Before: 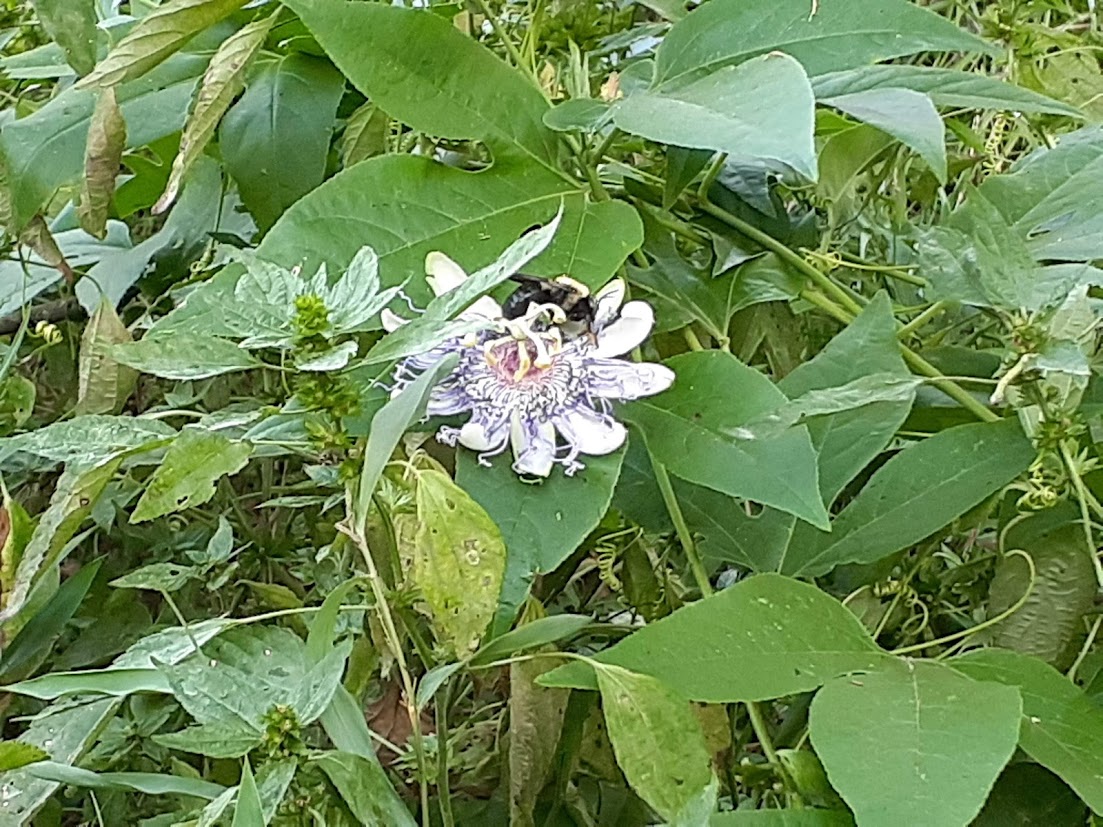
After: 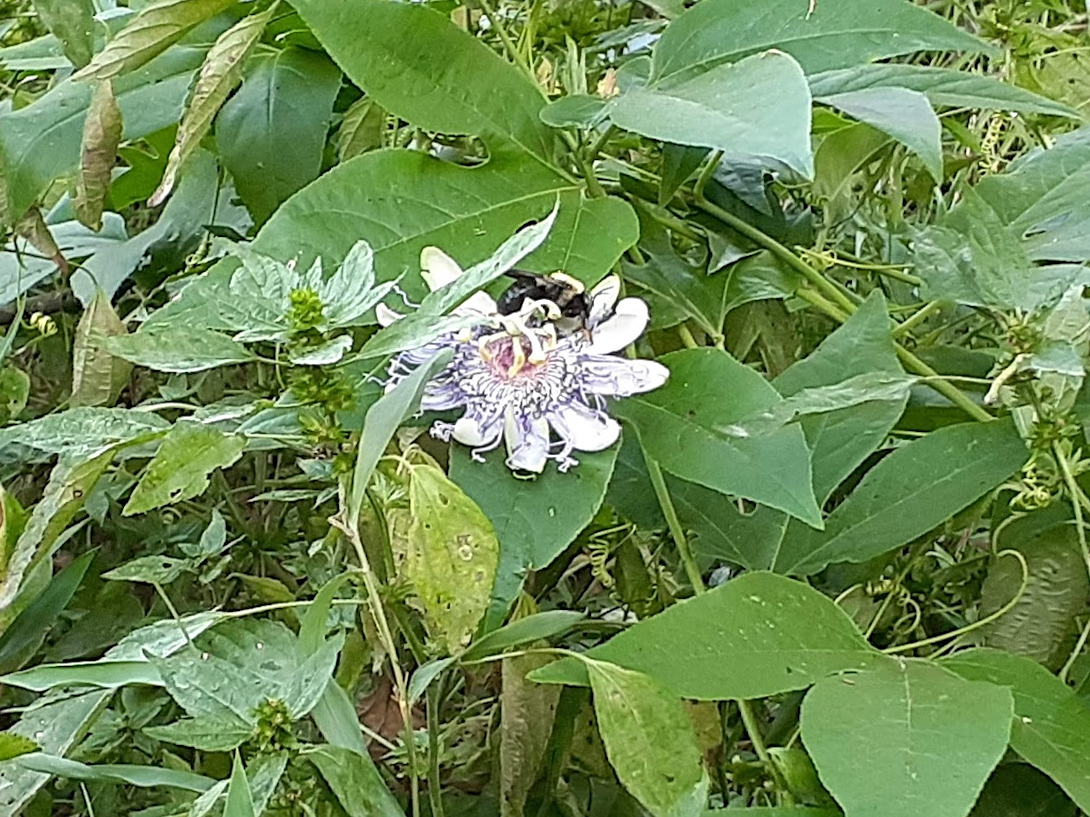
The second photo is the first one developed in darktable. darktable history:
sharpen: amount 0.2
crop and rotate: angle -0.5°
